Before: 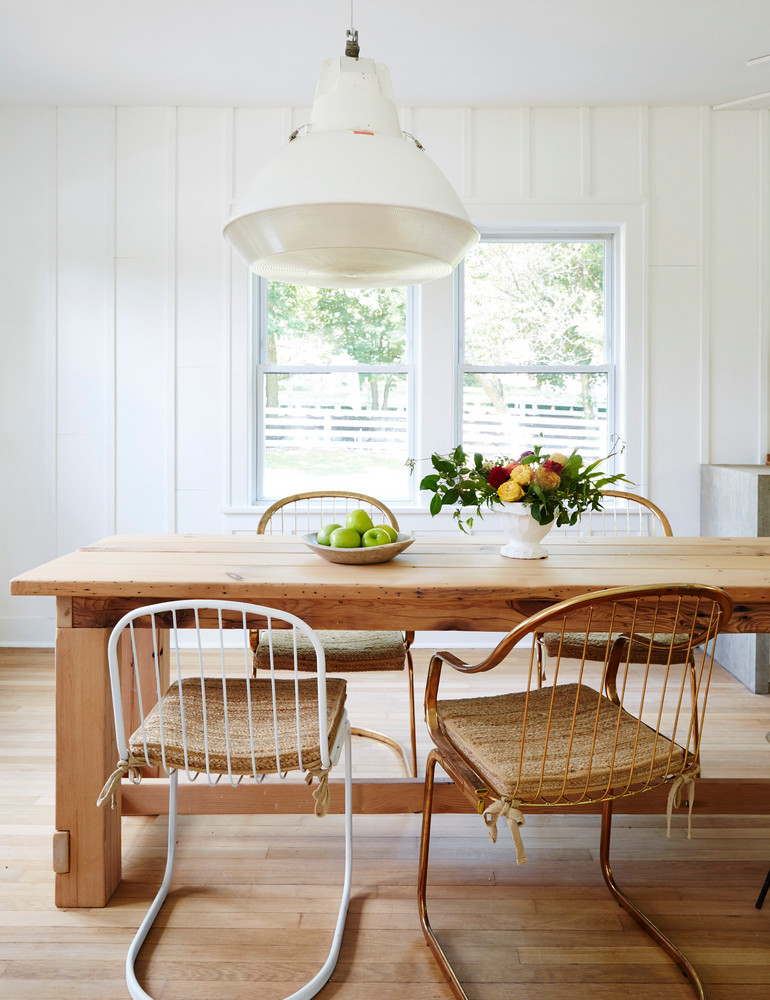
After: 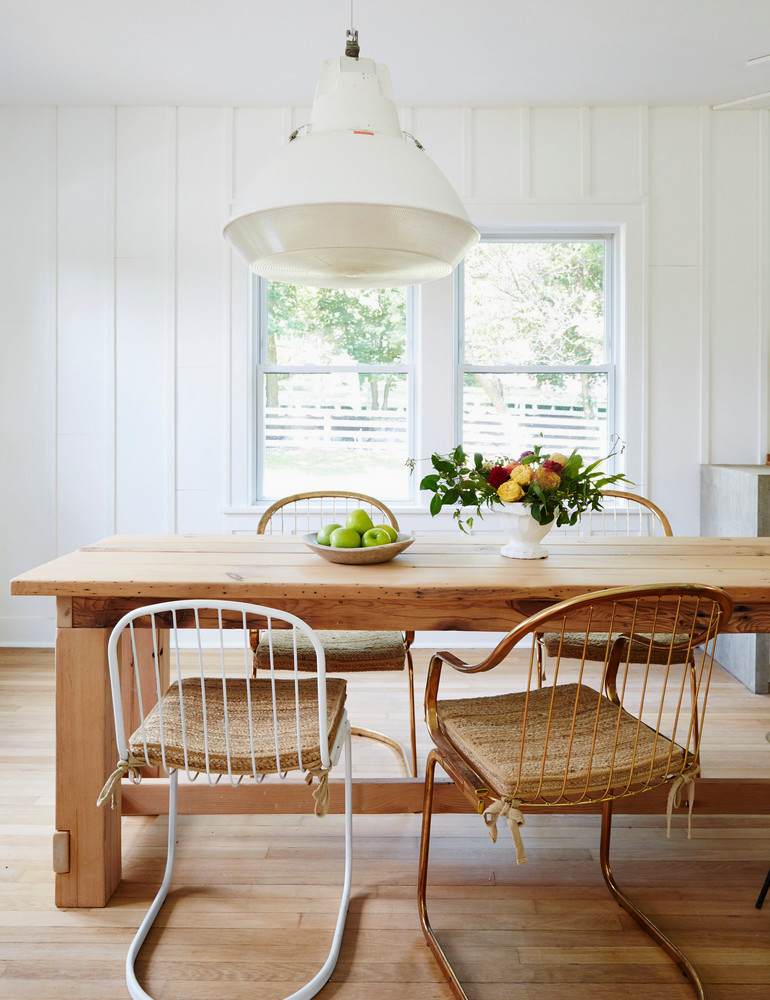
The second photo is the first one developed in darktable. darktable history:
tone equalizer: -7 EV 0.213 EV, -6 EV 0.103 EV, -5 EV 0.087 EV, -4 EV 0.077 EV, -2 EV -0.038 EV, -1 EV -0.033 EV, +0 EV -0.065 EV
